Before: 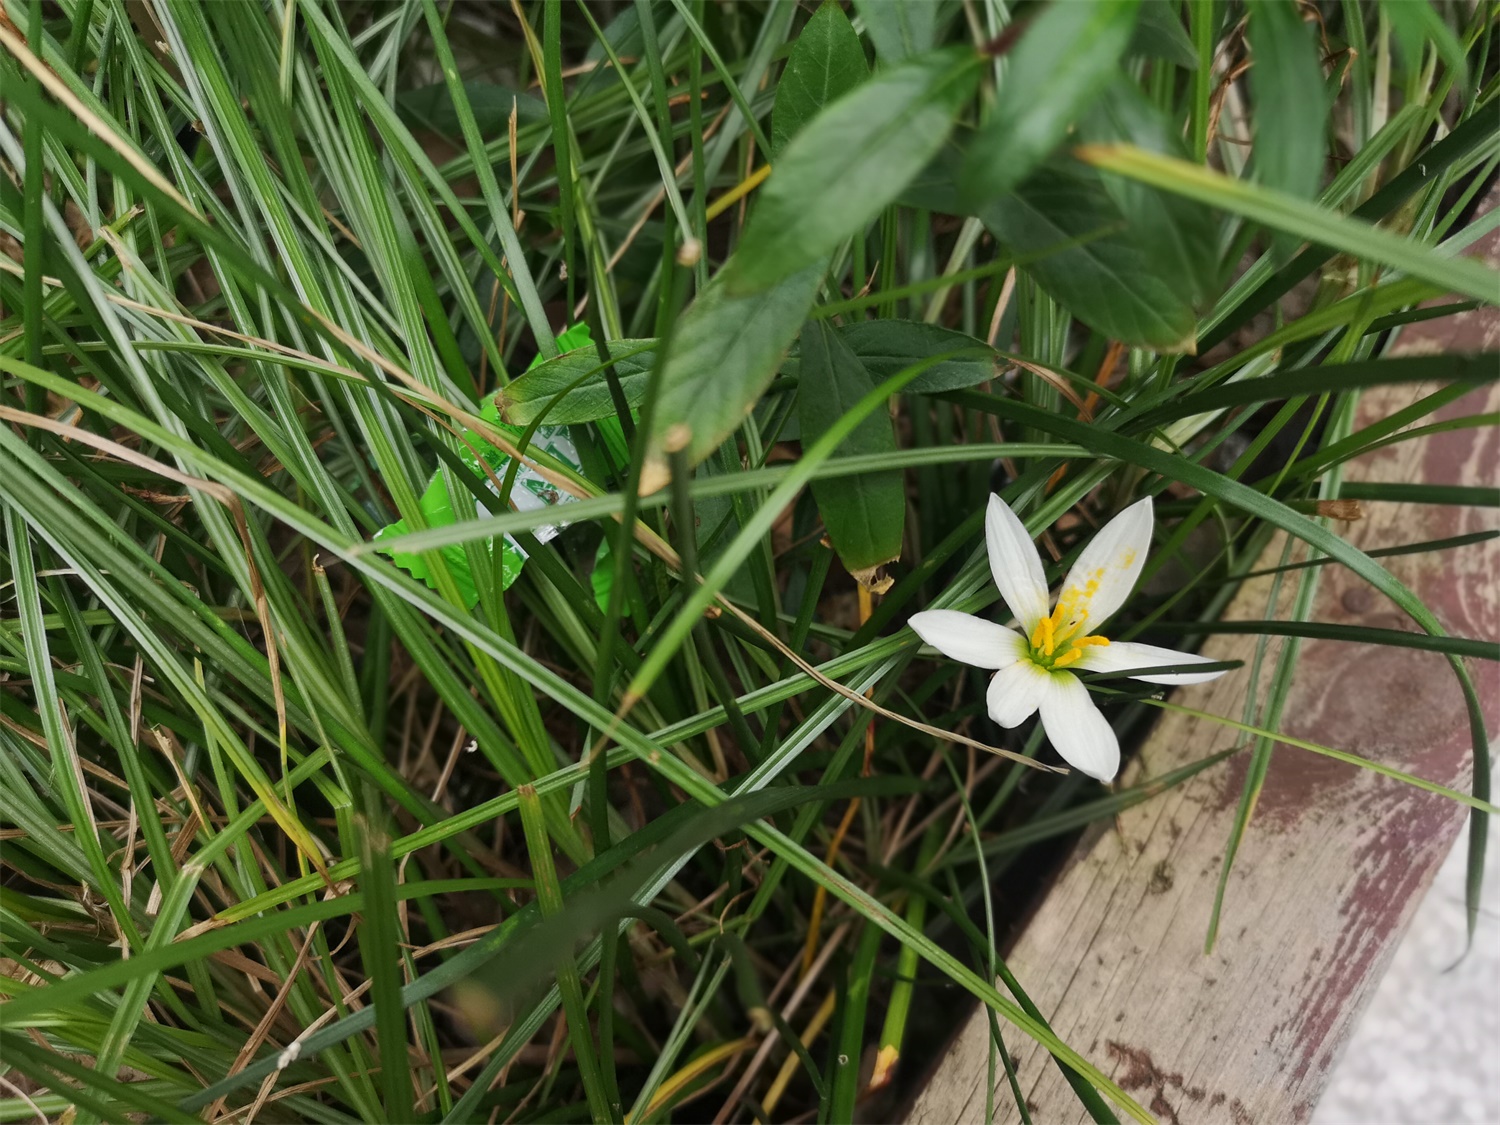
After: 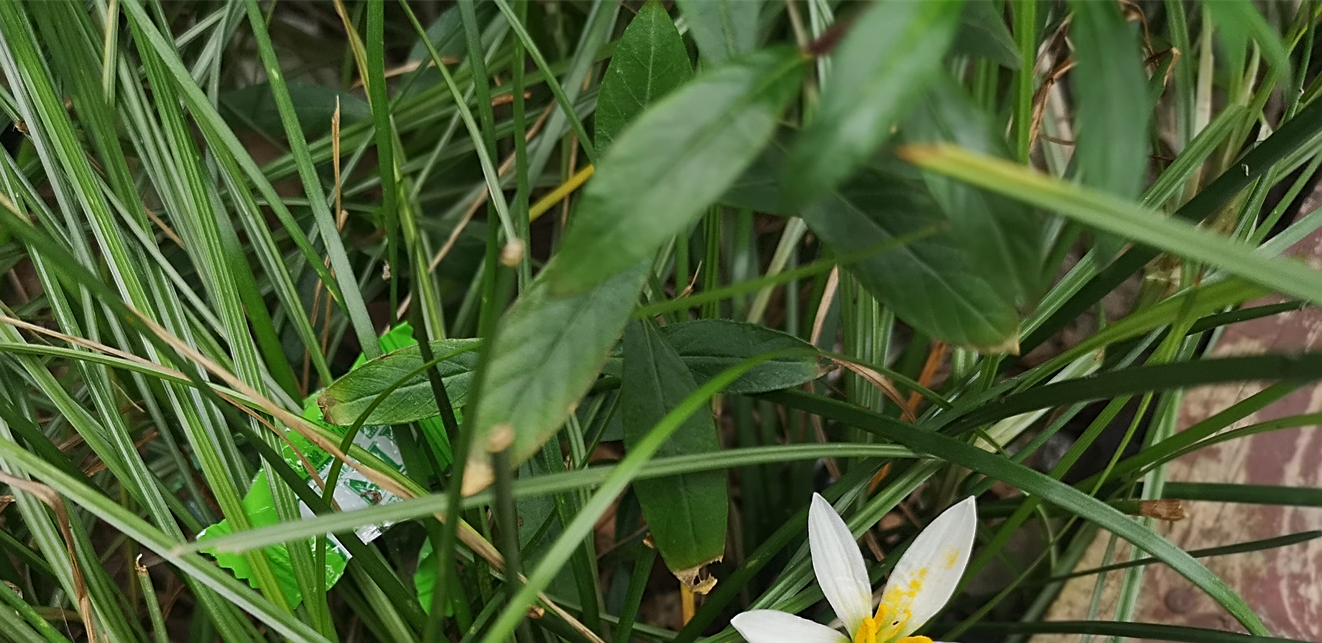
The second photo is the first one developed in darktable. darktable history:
sharpen: amount 0.55
crop and rotate: left 11.812%, bottom 42.776%
